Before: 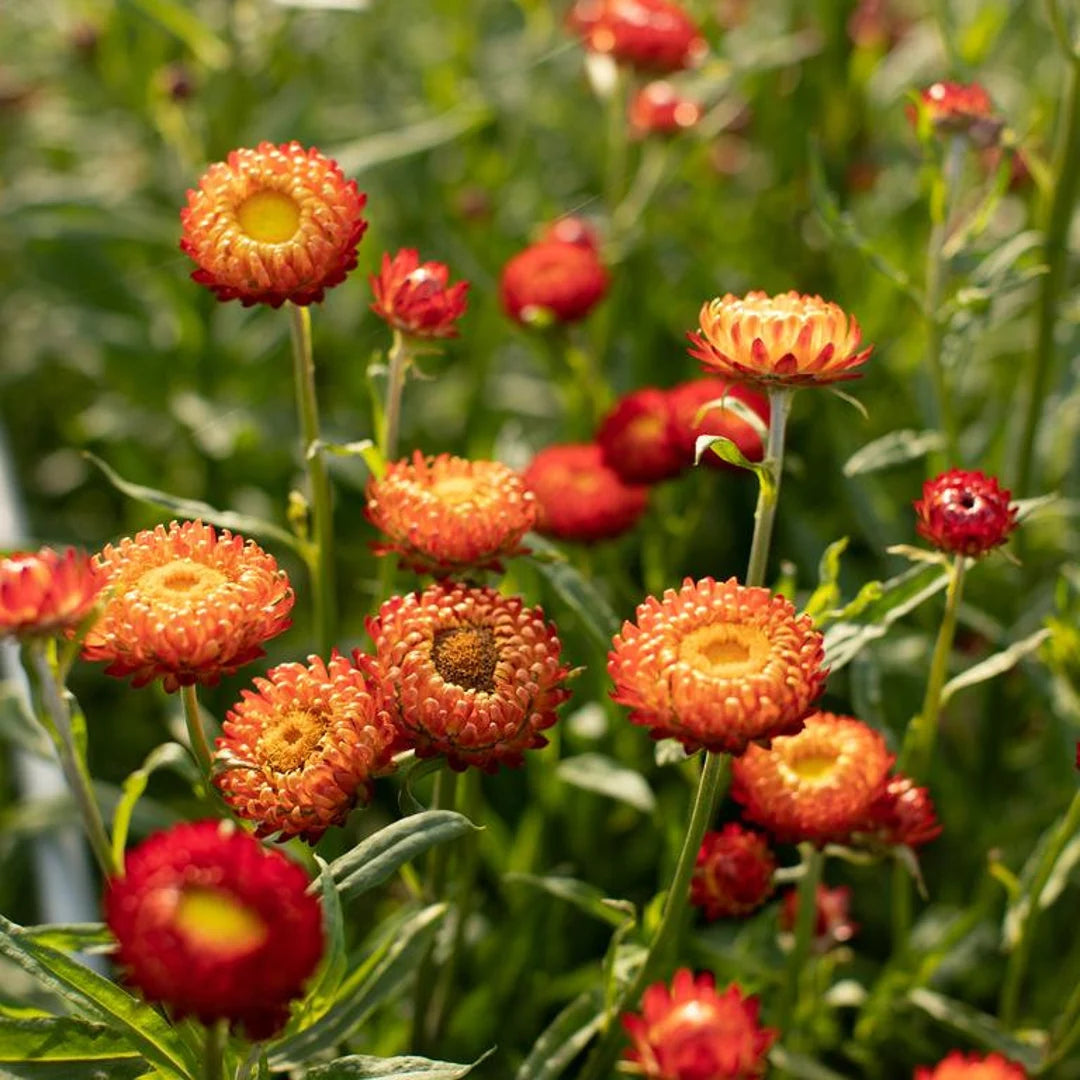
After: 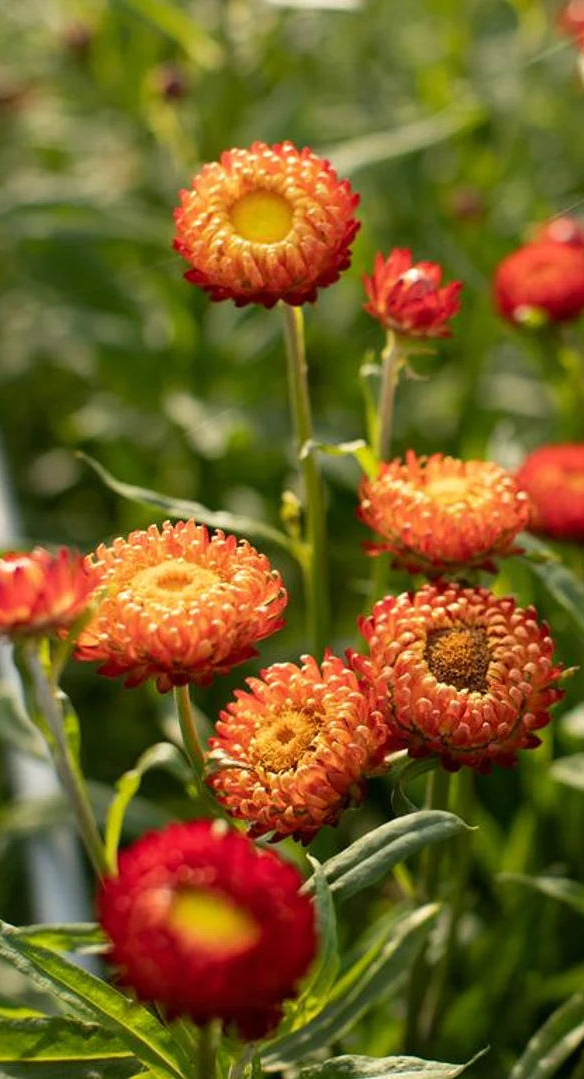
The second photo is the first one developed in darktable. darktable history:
crop: left 0.732%, right 45.166%, bottom 0.086%
